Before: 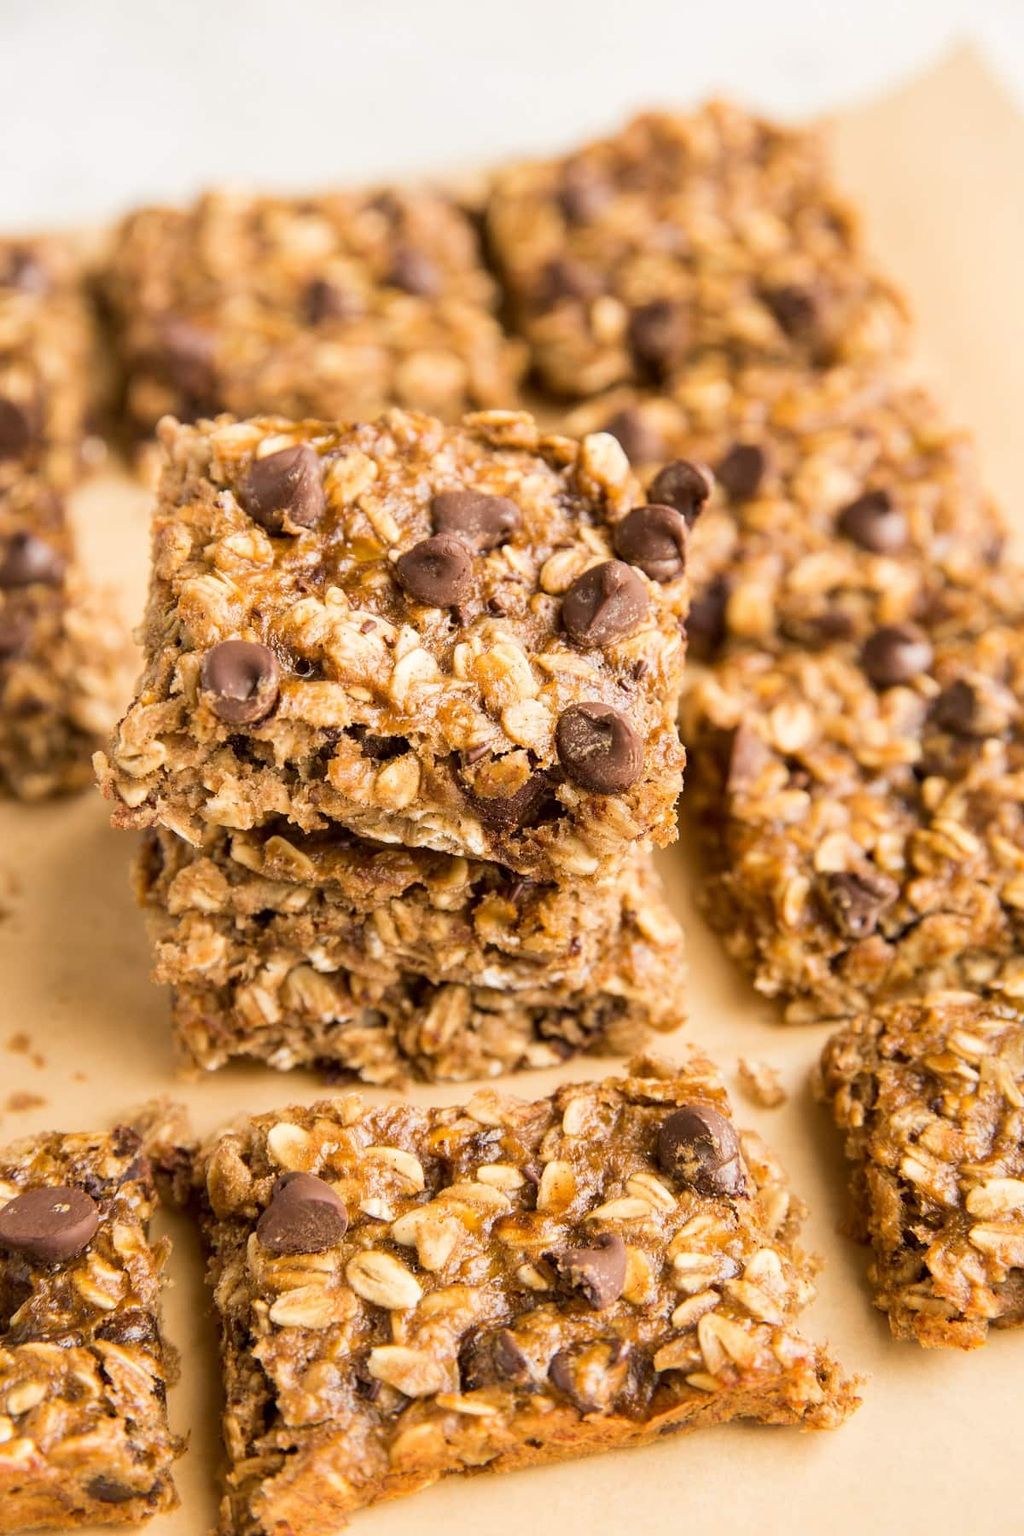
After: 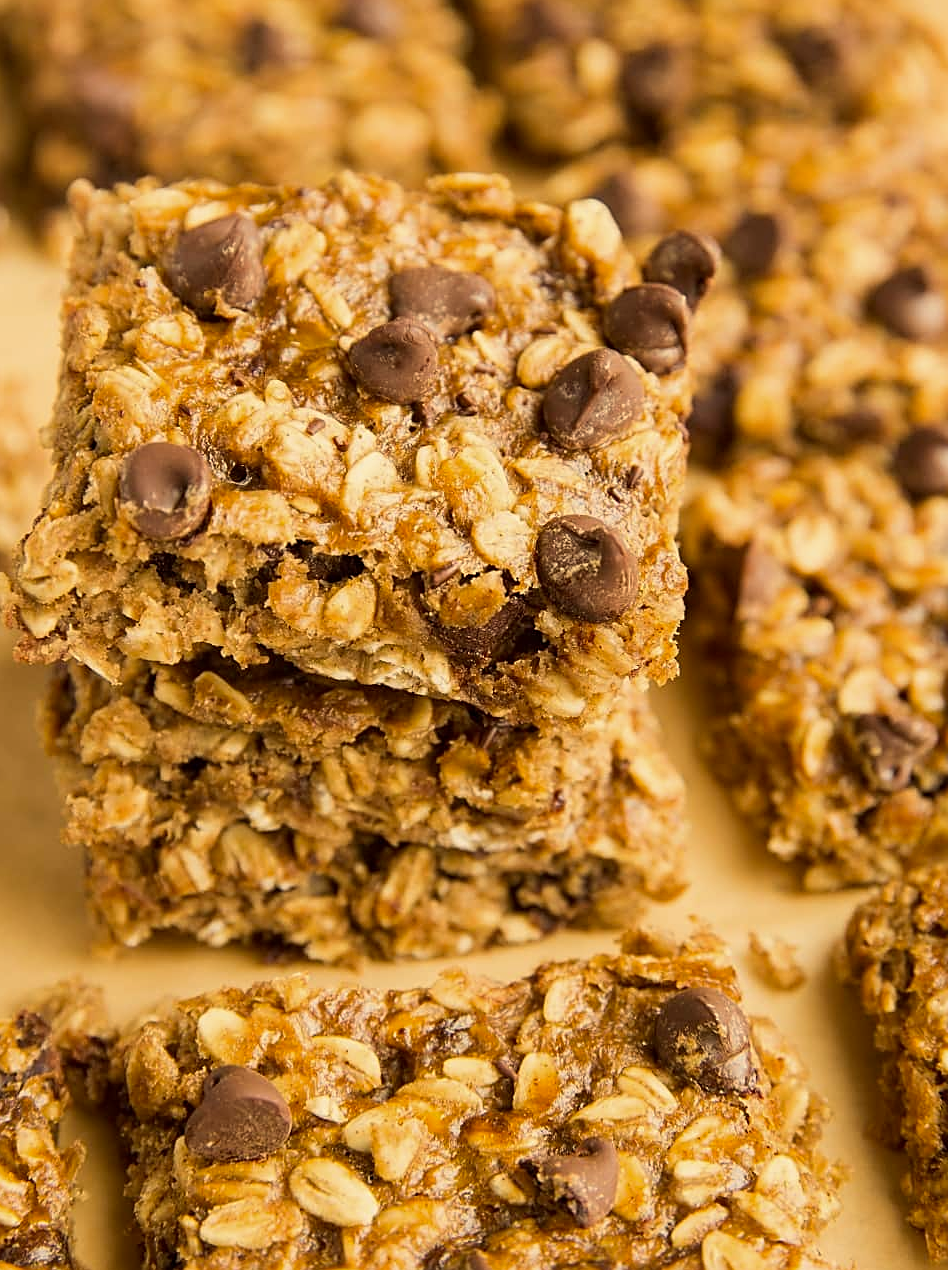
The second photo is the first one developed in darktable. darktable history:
color correction: highlights a* 1.34, highlights b* 18.18
sharpen: on, module defaults
crop: left 9.671%, top 17.131%, right 11.277%, bottom 12.298%
exposure: exposure -0.212 EV, compensate highlight preservation false
